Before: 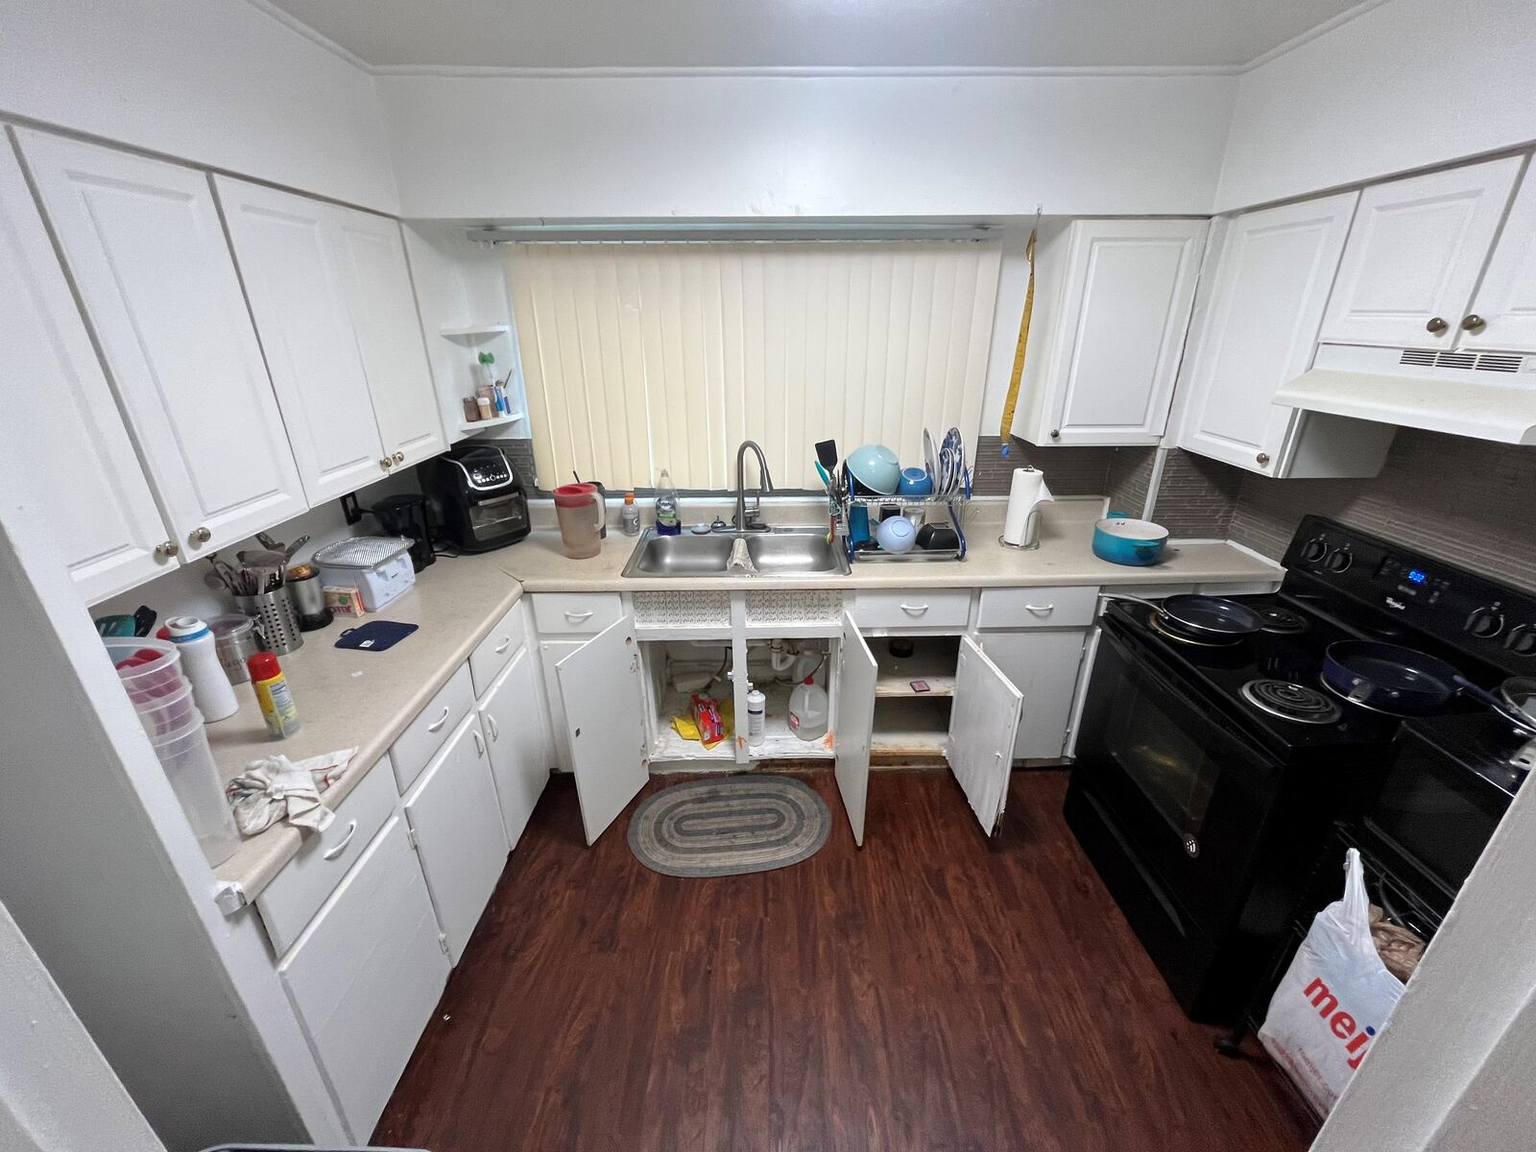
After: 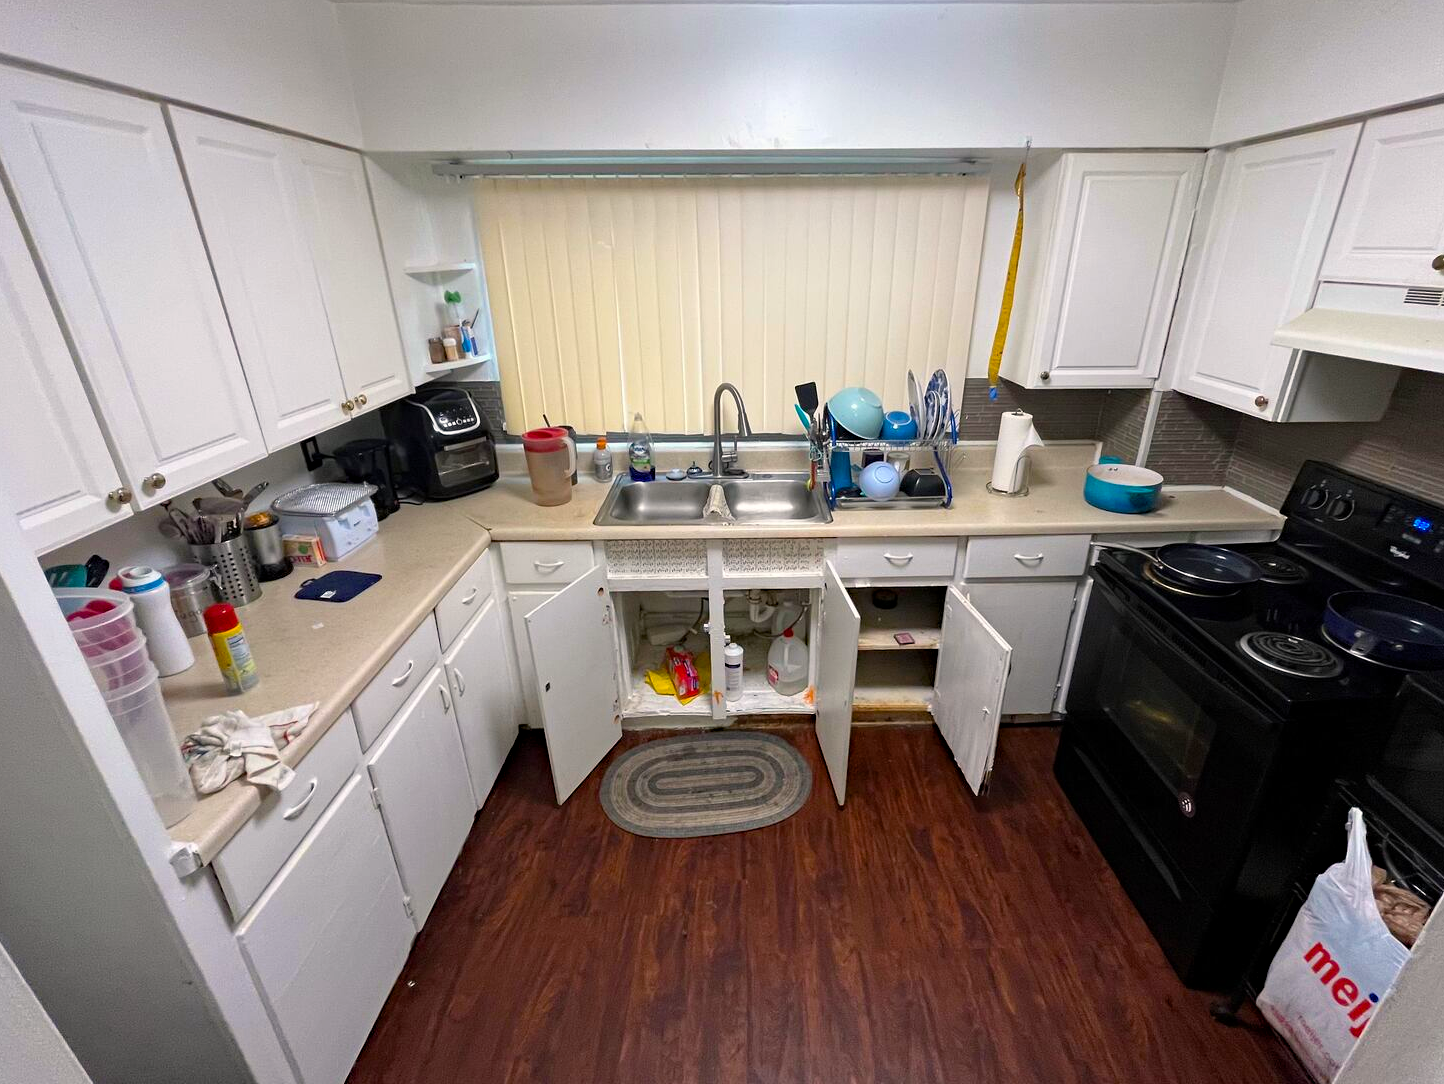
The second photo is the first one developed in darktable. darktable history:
haze removal: compatibility mode true, adaptive false
crop: left 3.396%, top 6.35%, right 6.305%, bottom 3.252%
color balance rgb: highlights gain › chroma 1.123%, highlights gain › hue 60.05°, linear chroma grading › global chroma 9.013%, perceptual saturation grading › global saturation 19.779%, global vibrance 20%
